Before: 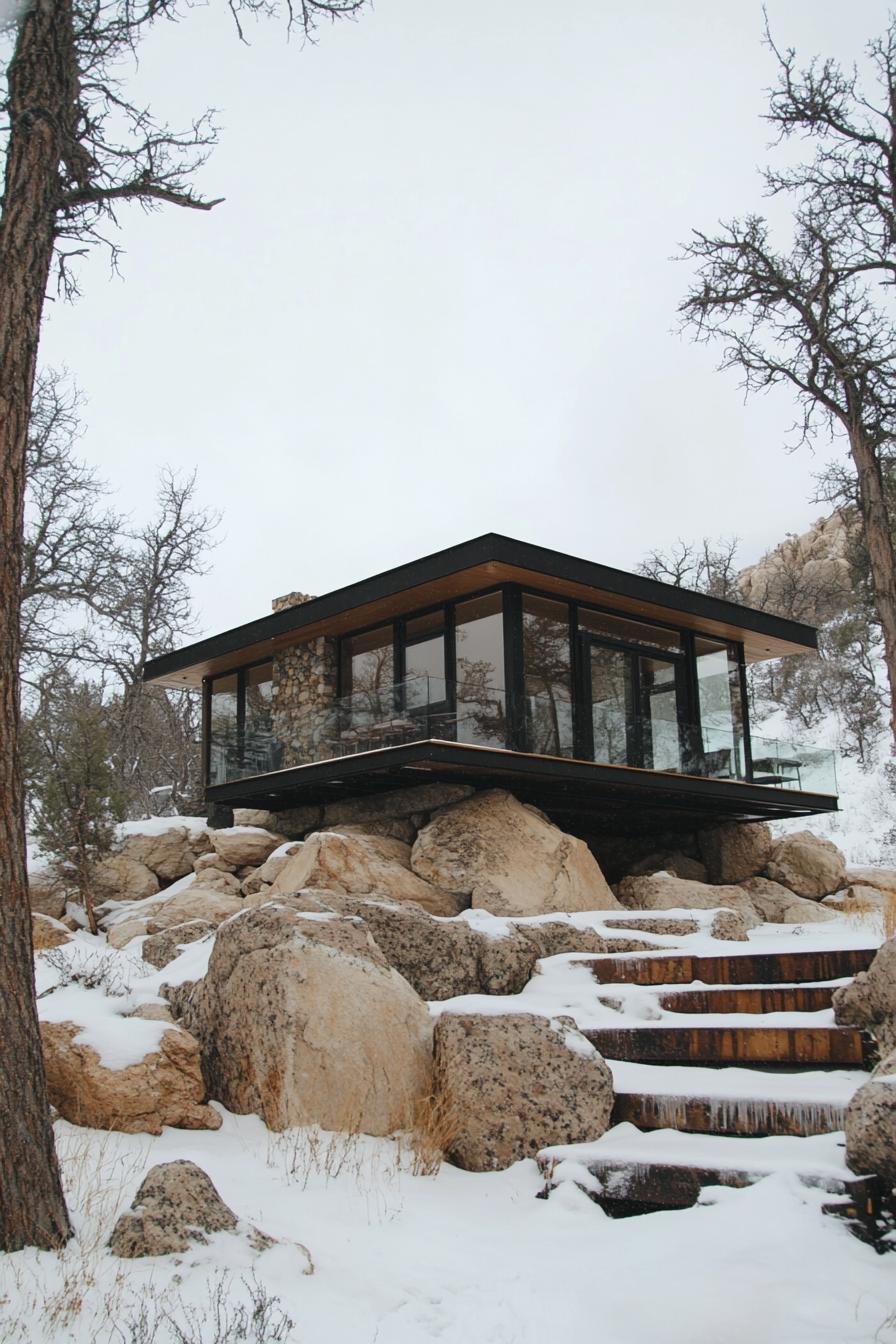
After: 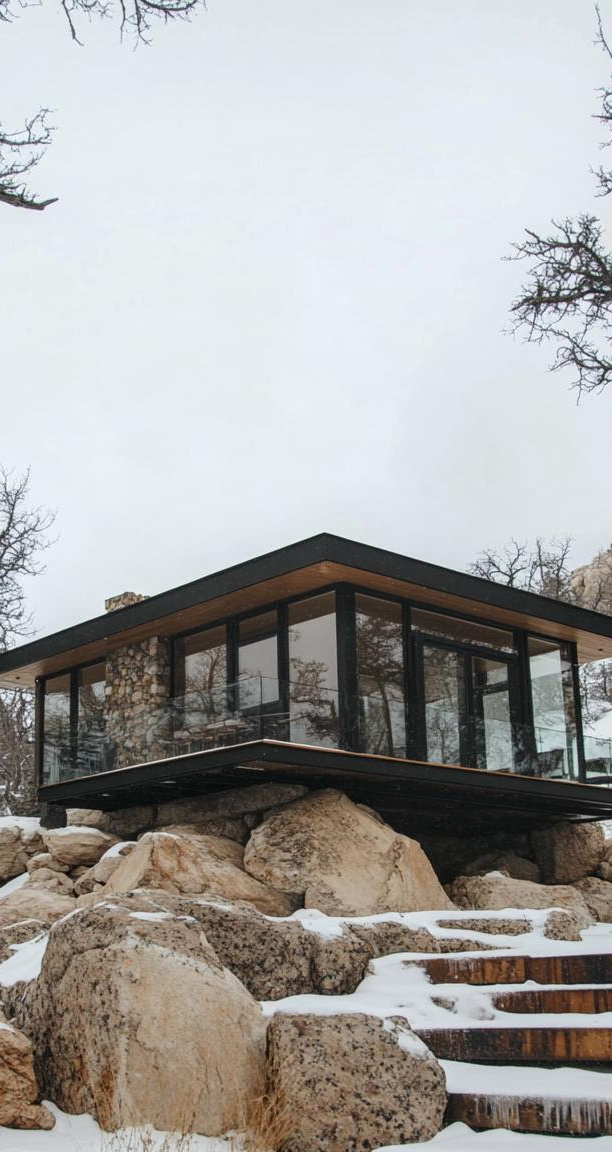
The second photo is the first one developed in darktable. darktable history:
crop: left 18.649%, right 12.419%, bottom 14.145%
local contrast: on, module defaults
